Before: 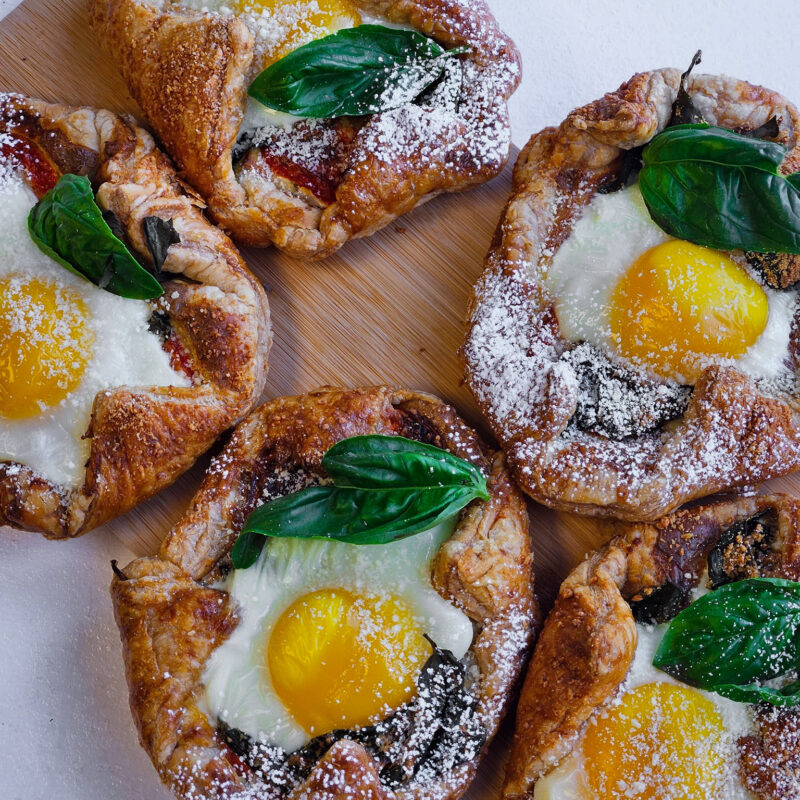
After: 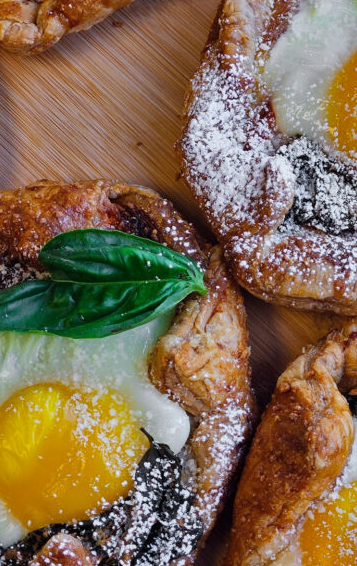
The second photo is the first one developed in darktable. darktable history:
crop: left 35.4%, top 25.868%, right 19.965%, bottom 3.347%
shadows and highlights: shadows 21.02, highlights -81.38, soften with gaussian
